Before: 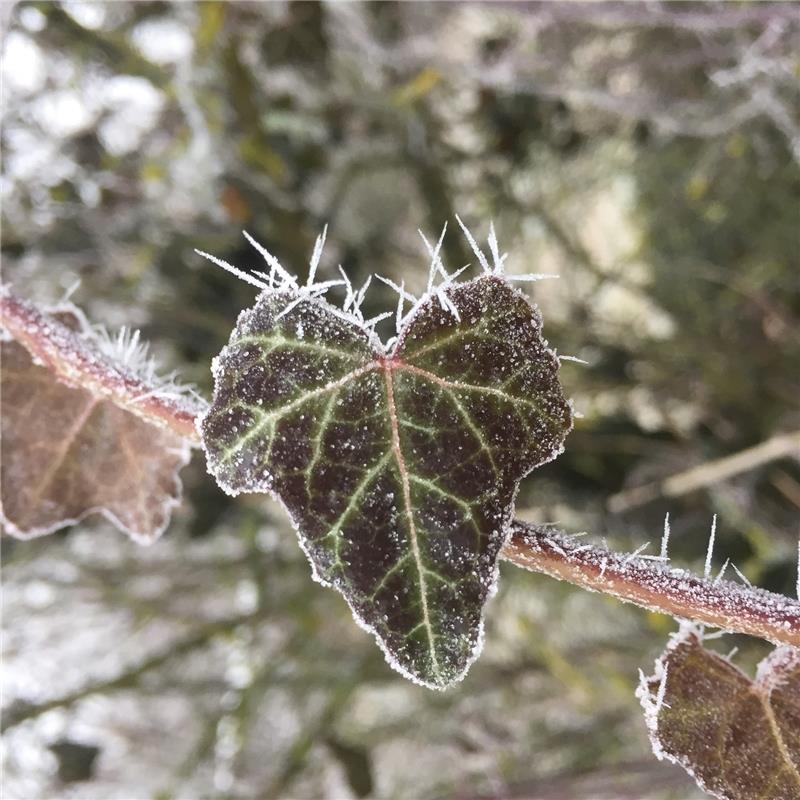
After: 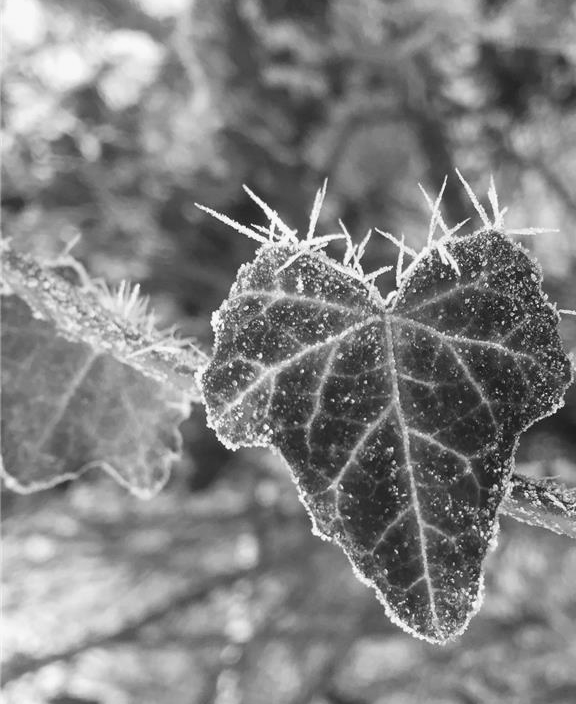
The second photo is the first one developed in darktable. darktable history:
bloom: size 9%, threshold 100%, strength 7%
monochrome: a -35.87, b 49.73, size 1.7
crop: top 5.803%, right 27.864%, bottom 5.804%
